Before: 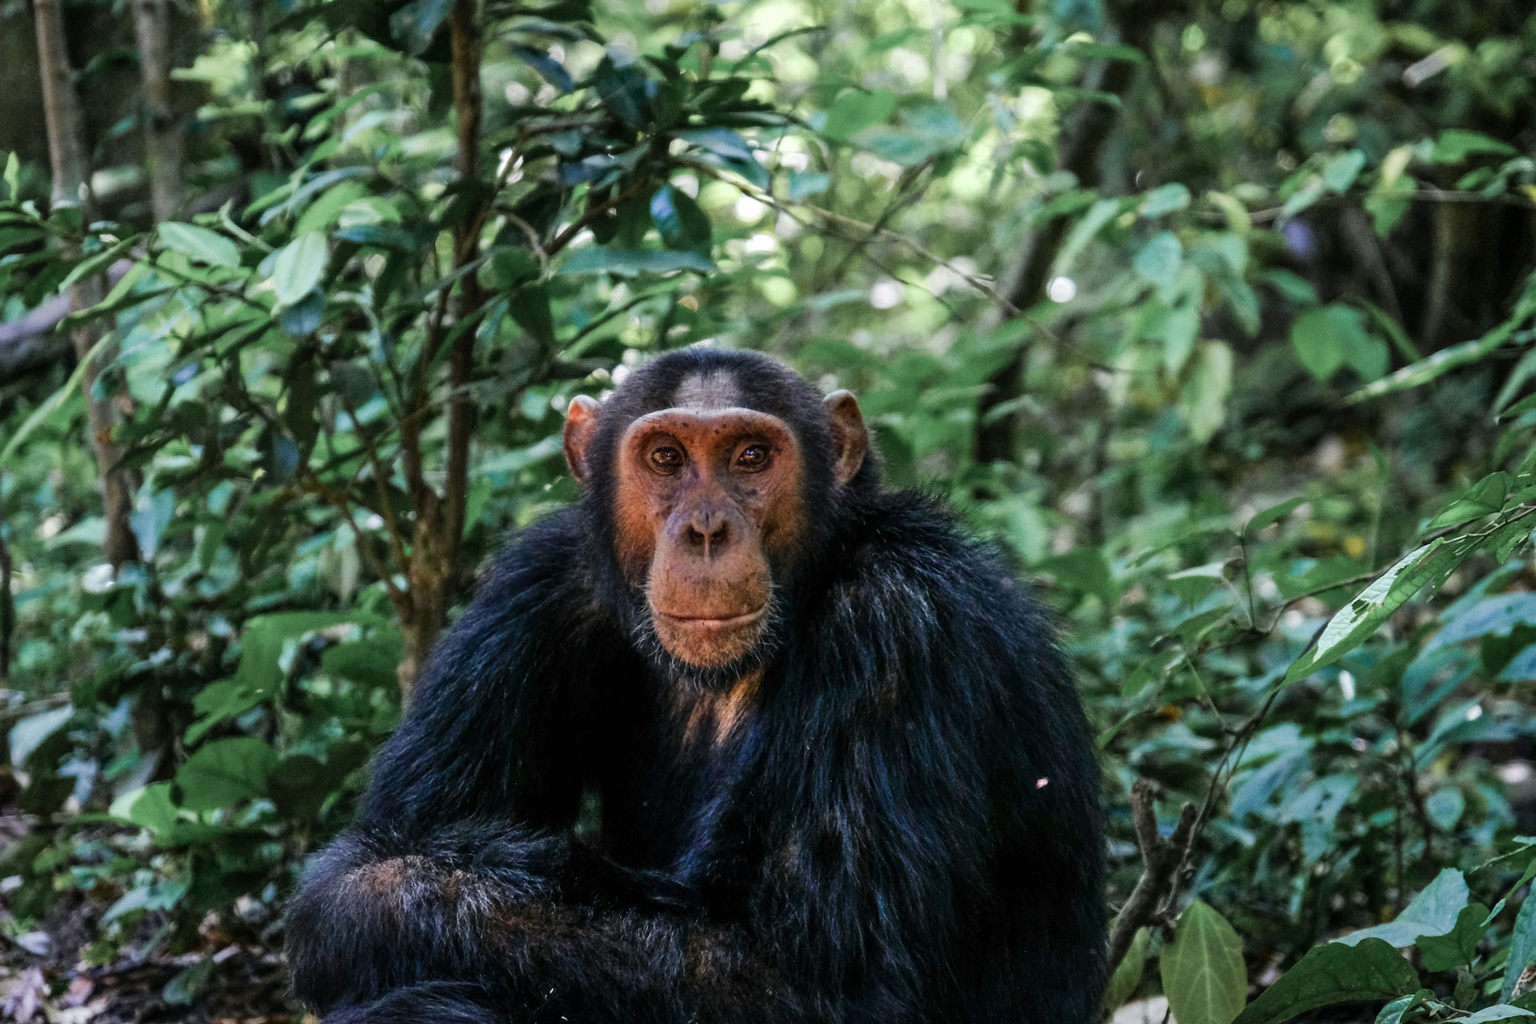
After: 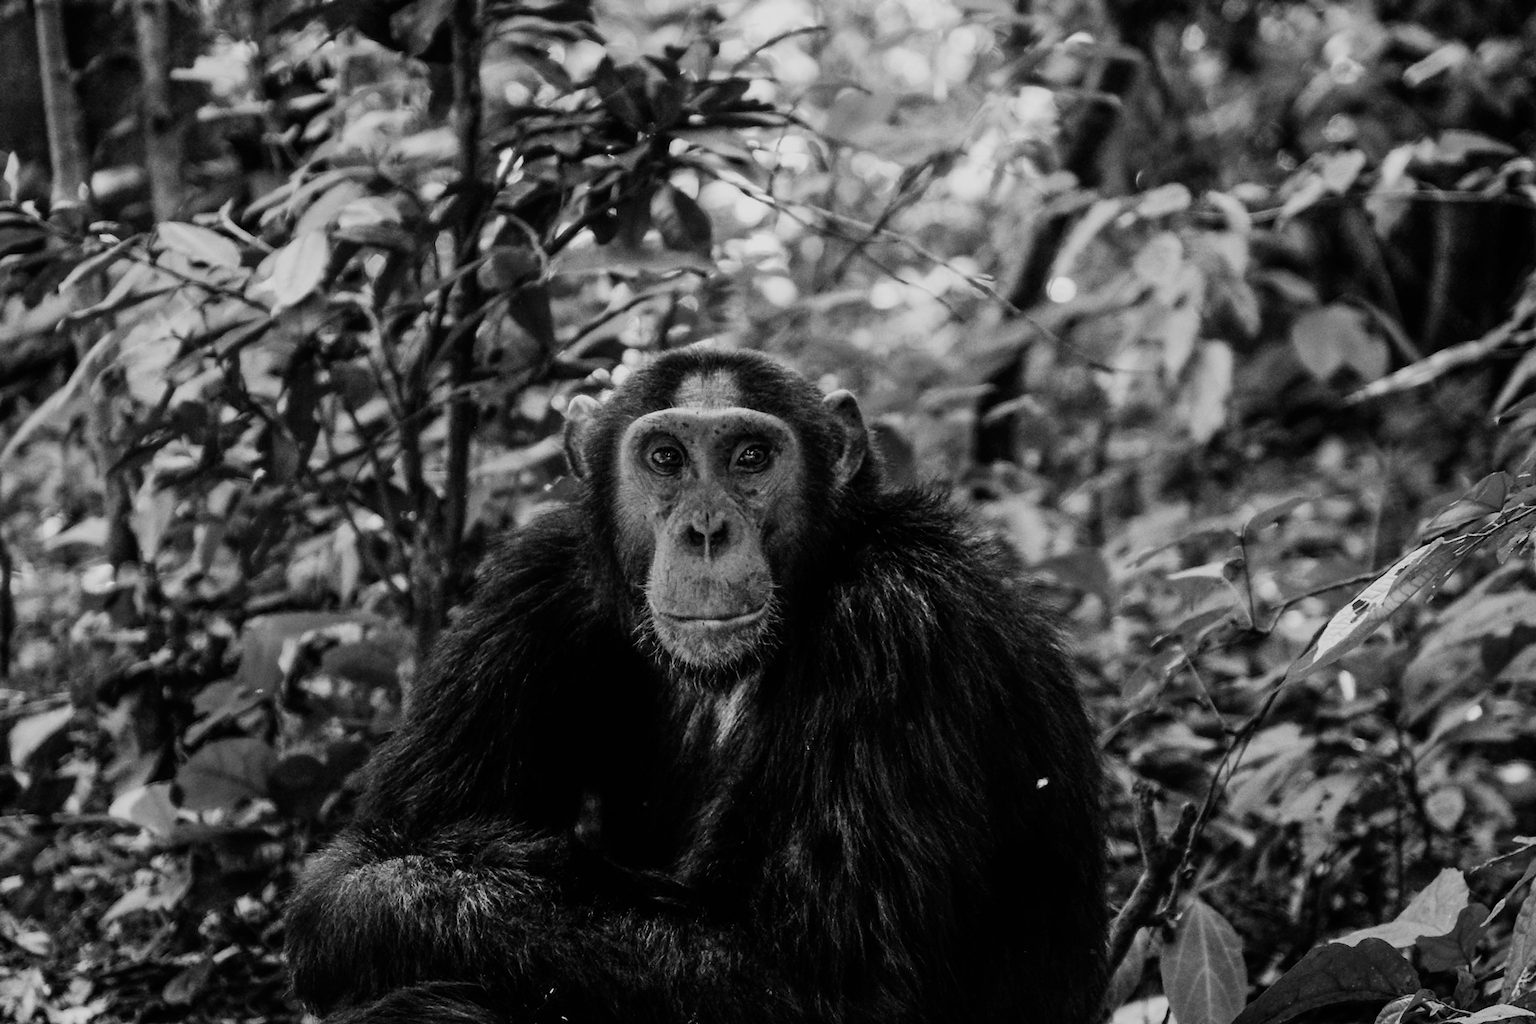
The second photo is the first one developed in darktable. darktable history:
monochrome: a 16.01, b -2.65, highlights 0.52
sigmoid: on, module defaults
